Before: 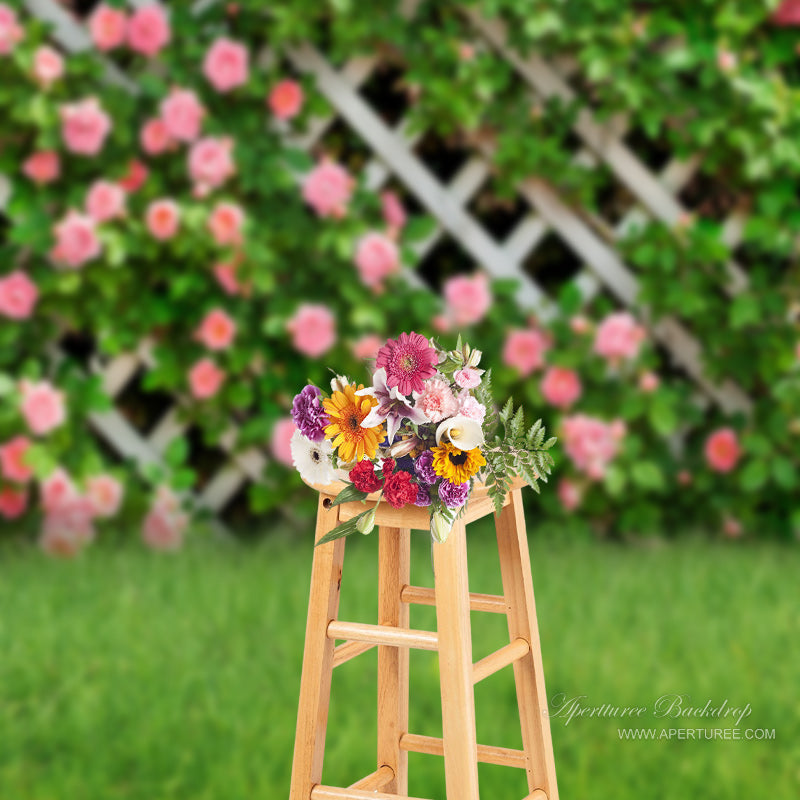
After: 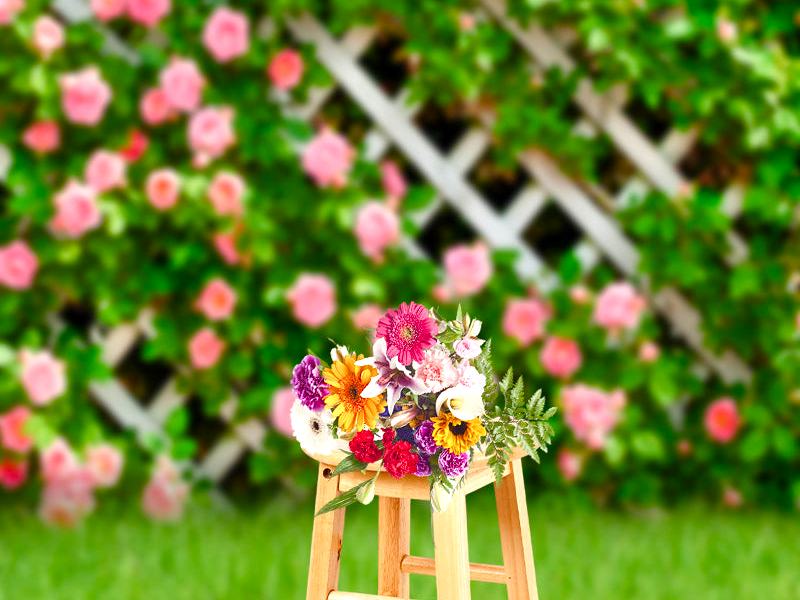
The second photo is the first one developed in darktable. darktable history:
color balance rgb: perceptual saturation grading › global saturation 25%, perceptual saturation grading › highlights -50%, perceptual saturation grading › shadows 30%, perceptual brilliance grading › global brilliance 12%, global vibrance 20%
crop: top 3.857%, bottom 21.132%
color correction: saturation 1.11
